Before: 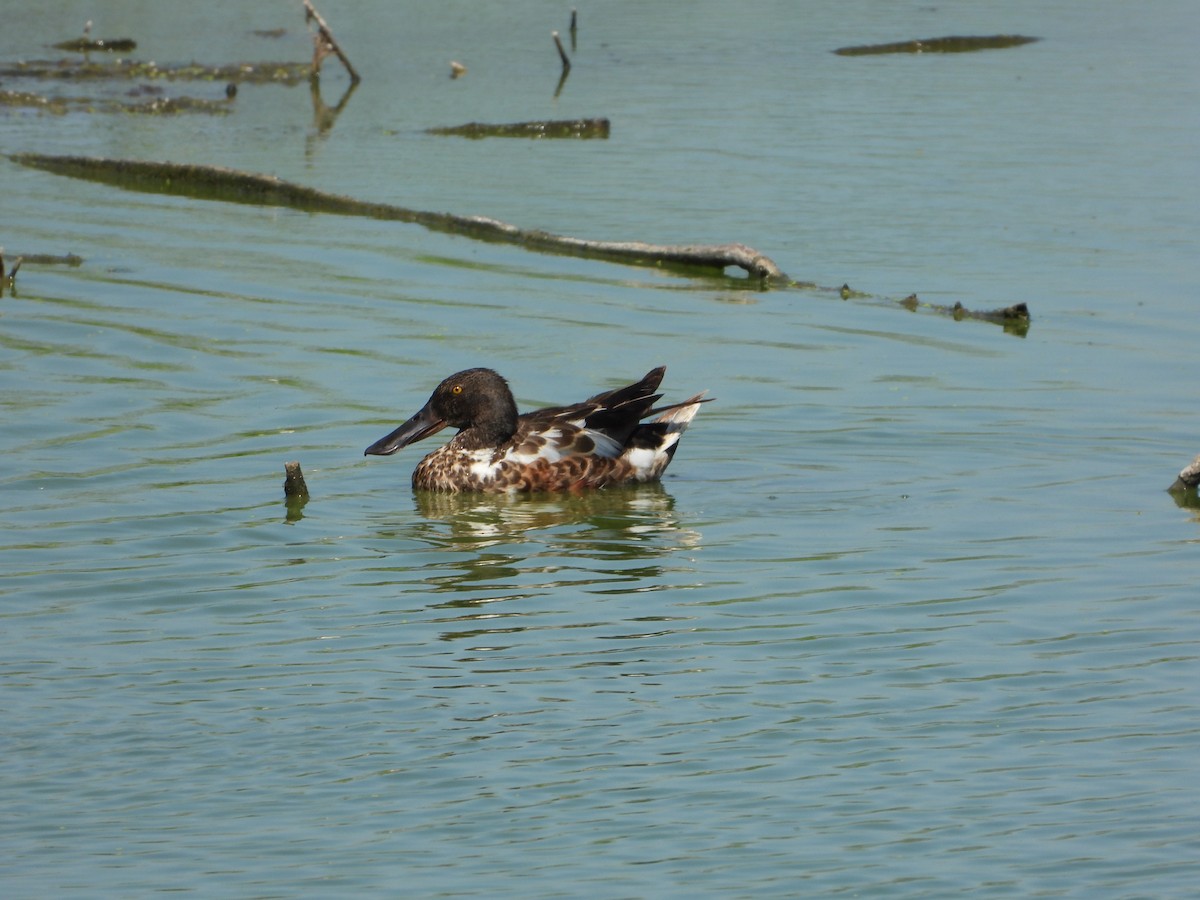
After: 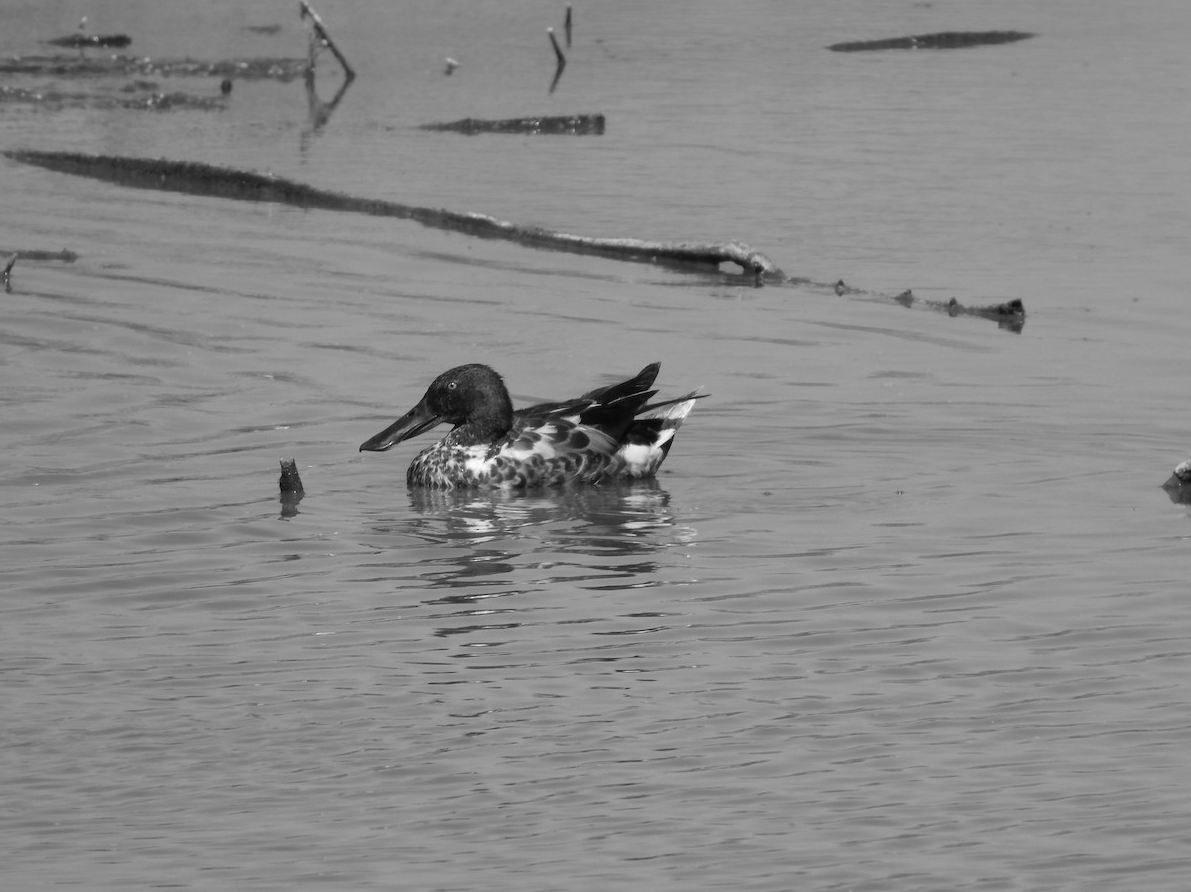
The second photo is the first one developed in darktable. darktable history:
crop: left 0.434%, top 0.485%, right 0.244%, bottom 0.386%
monochrome: on, module defaults
